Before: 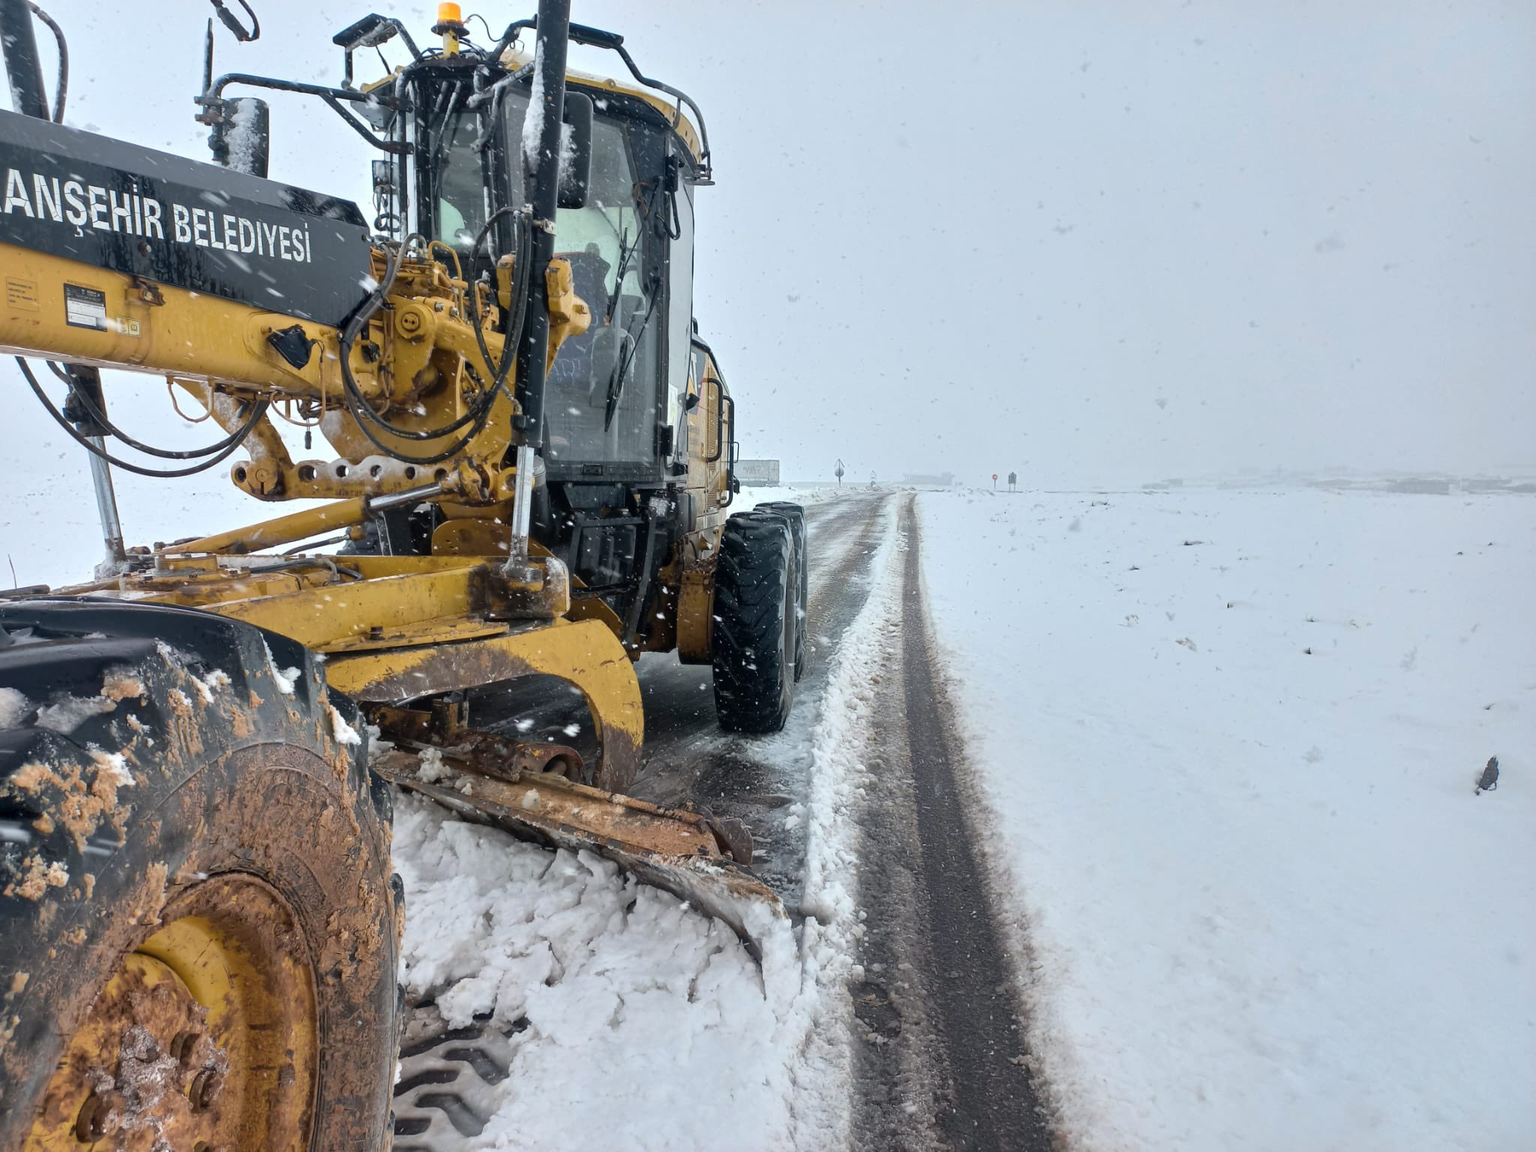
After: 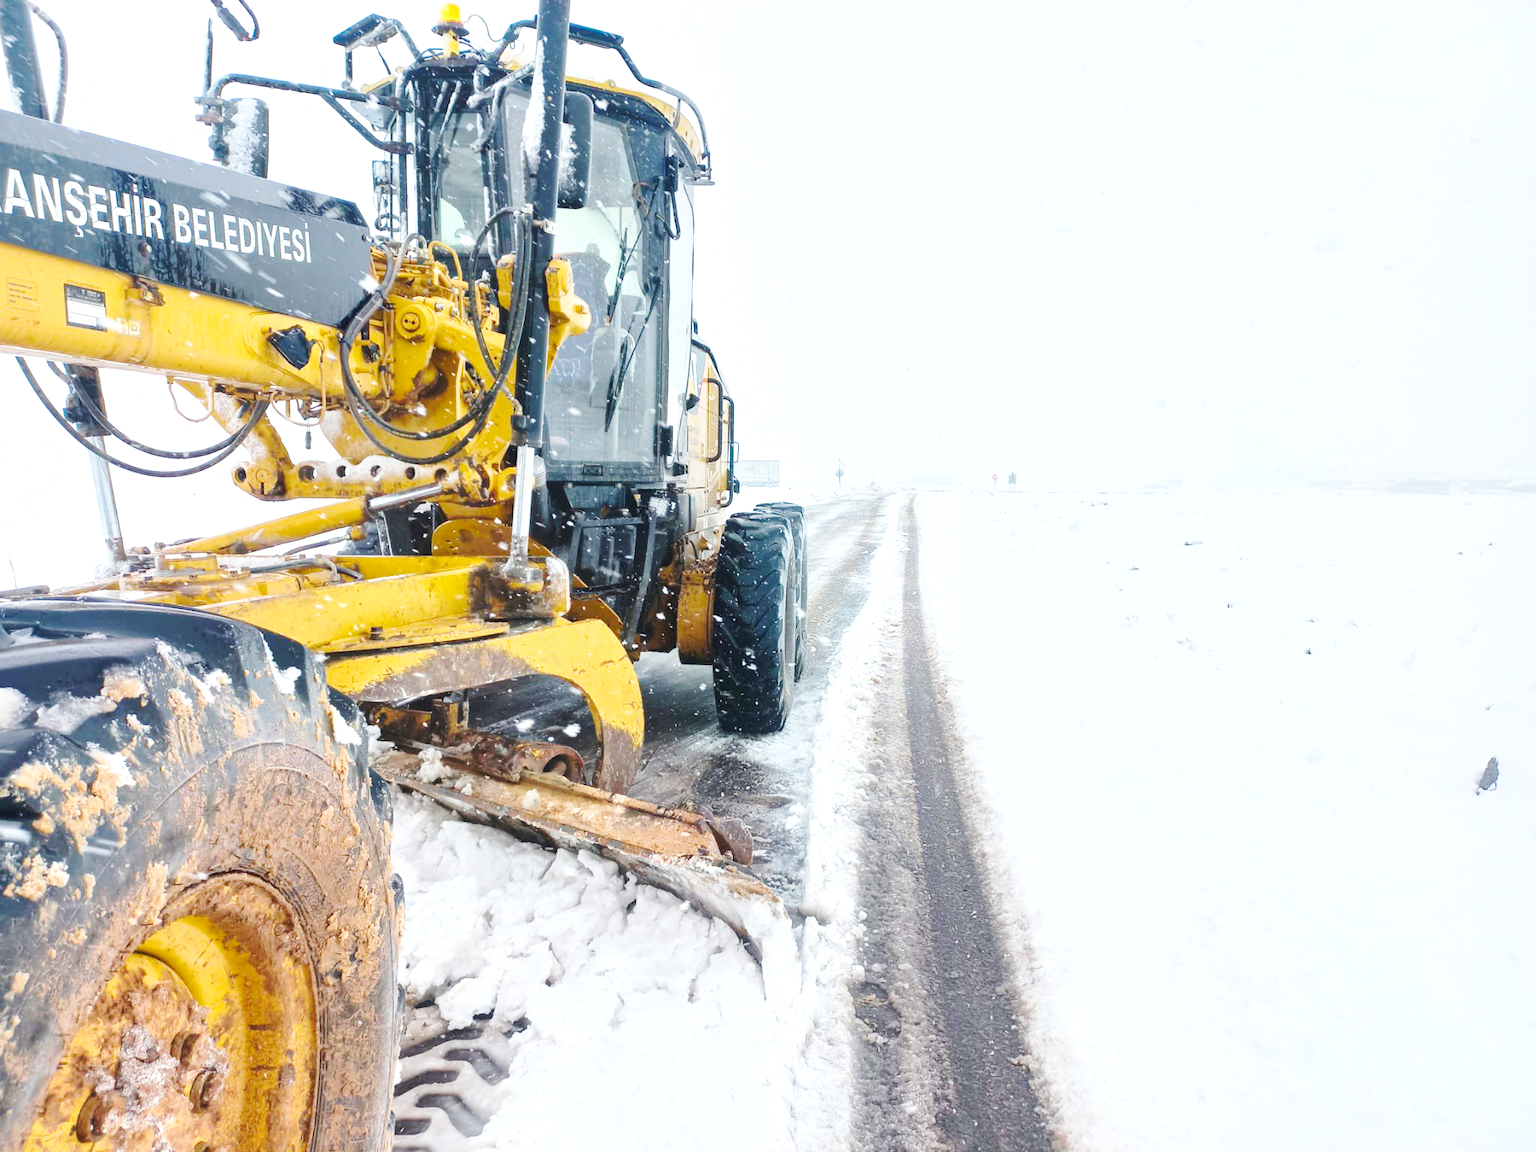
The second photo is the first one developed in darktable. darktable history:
color balance rgb: perceptual saturation grading › global saturation 20%, global vibrance 20%
exposure: black level correction 0, exposure 0.7 EV, compensate exposure bias true, compensate highlight preservation false
base curve: curves: ch0 [(0, 0.007) (0.028, 0.063) (0.121, 0.311) (0.46, 0.743) (0.859, 0.957) (1, 1)], preserve colors none
